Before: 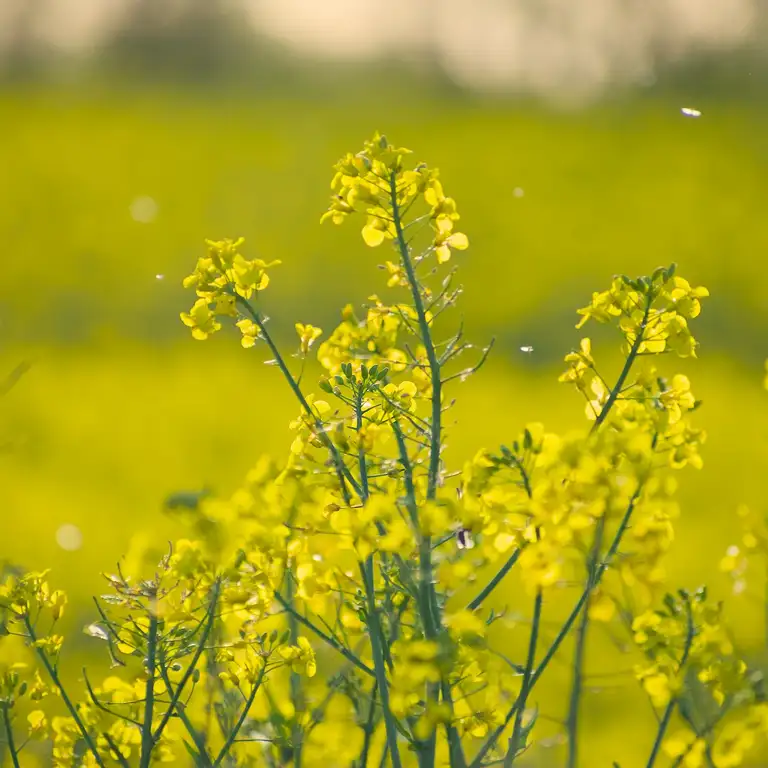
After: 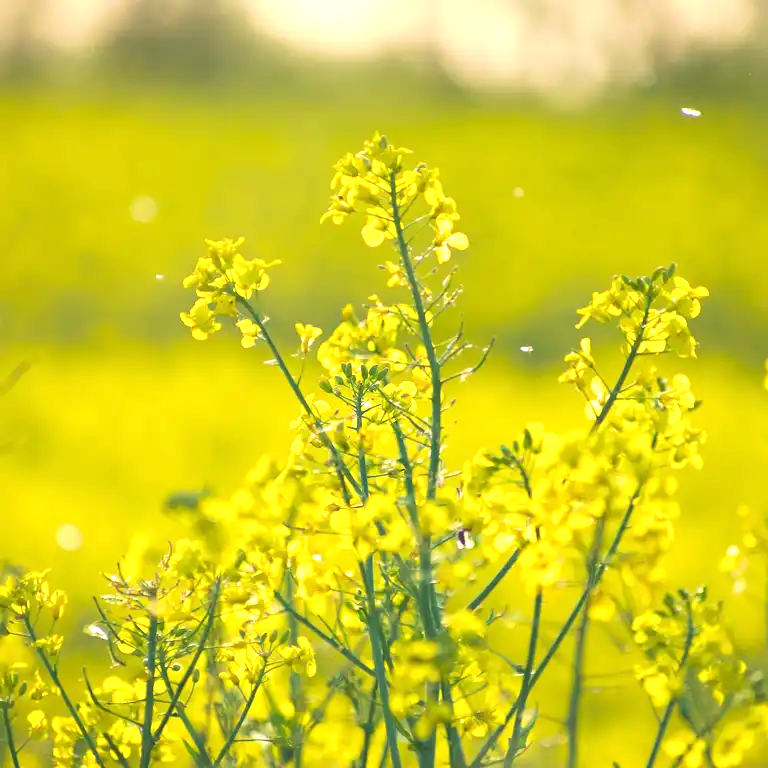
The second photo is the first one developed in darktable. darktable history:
exposure: black level correction 0, exposure 0.7 EV, compensate exposure bias true, compensate highlight preservation false
velvia: on, module defaults
